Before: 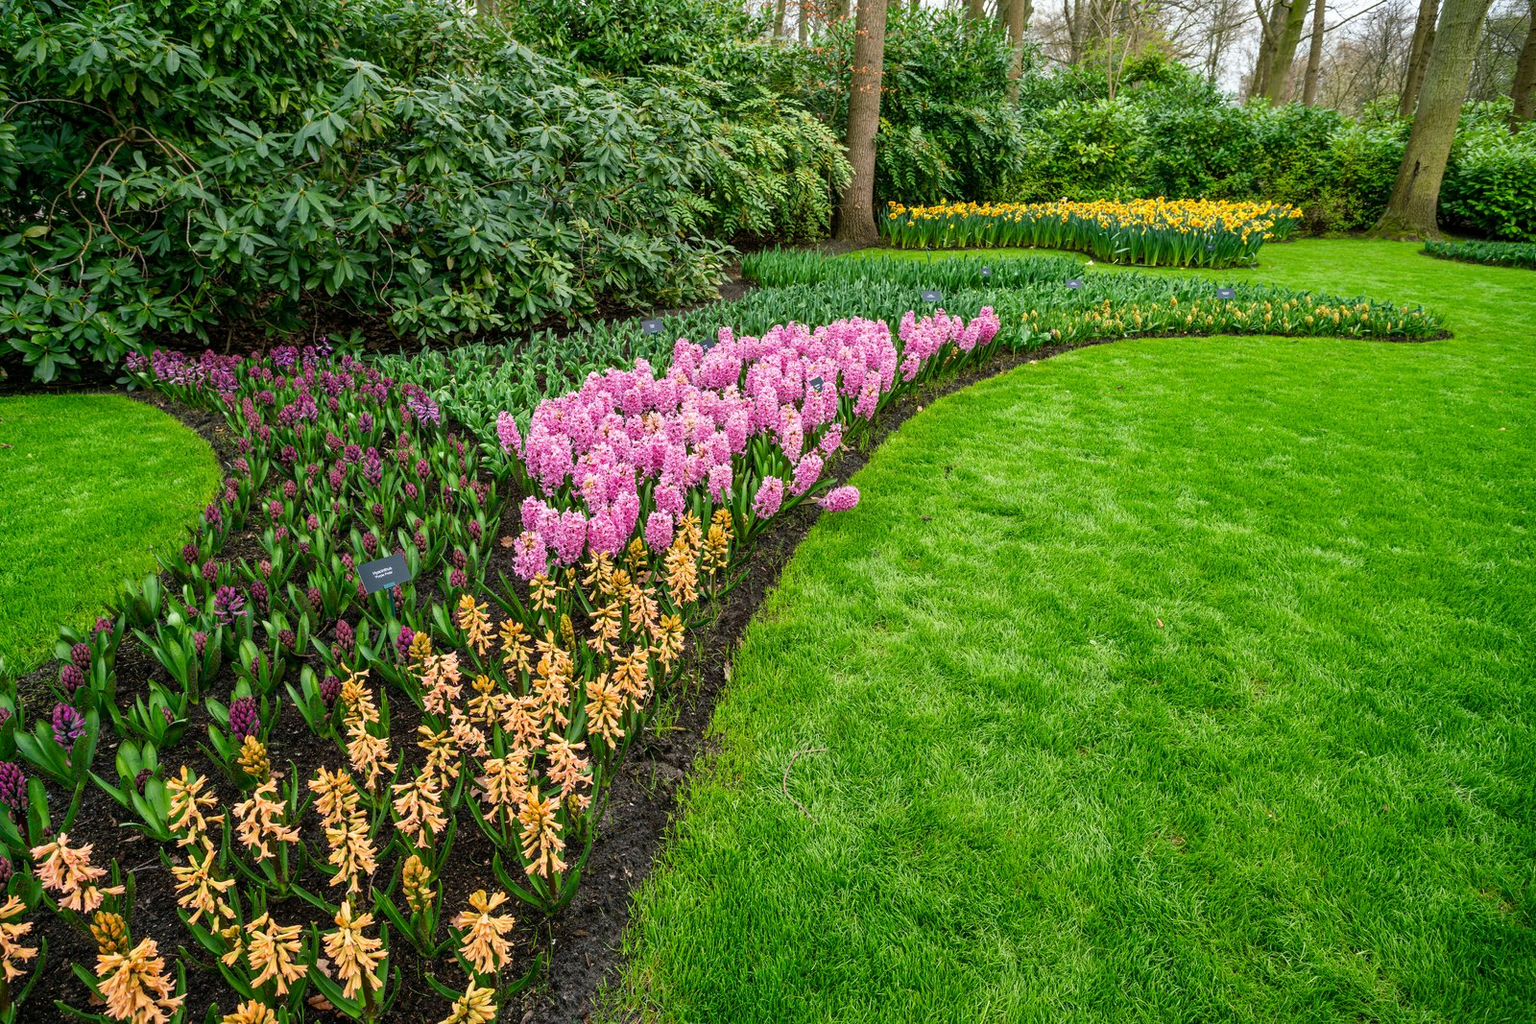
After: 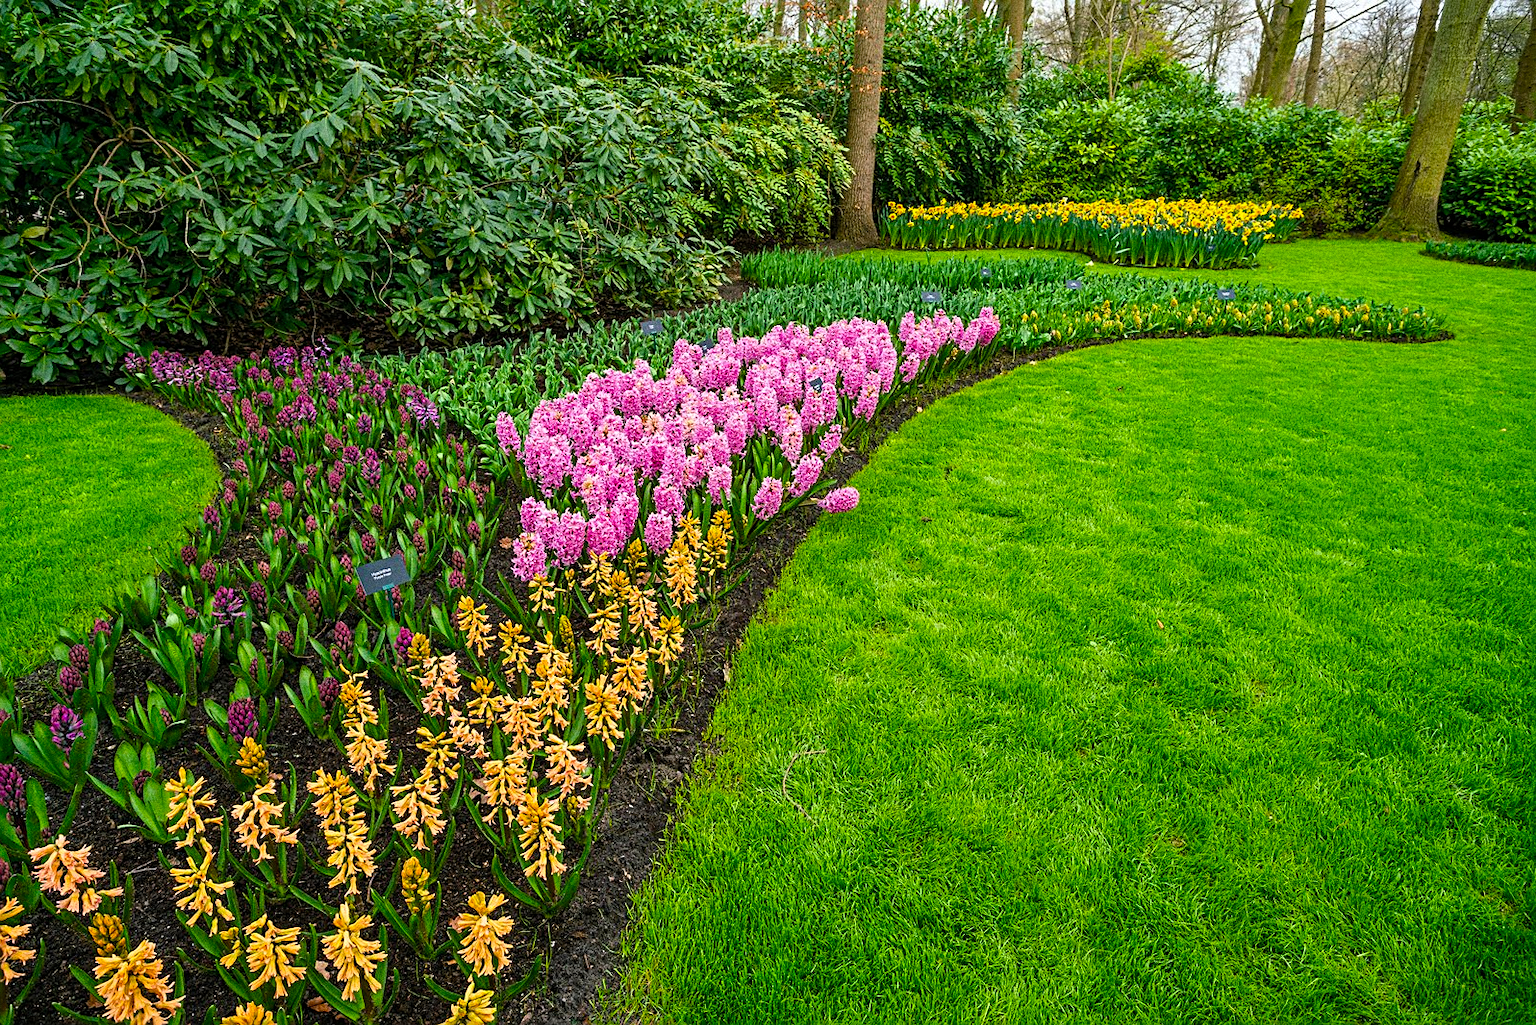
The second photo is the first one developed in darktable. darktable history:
crop and rotate: left 0.126%
fill light: on, module defaults
sharpen: on, module defaults
grain: coarseness 11.82 ISO, strength 36.67%, mid-tones bias 74.17%
color balance rgb: perceptual saturation grading › global saturation 25%, global vibrance 20%
